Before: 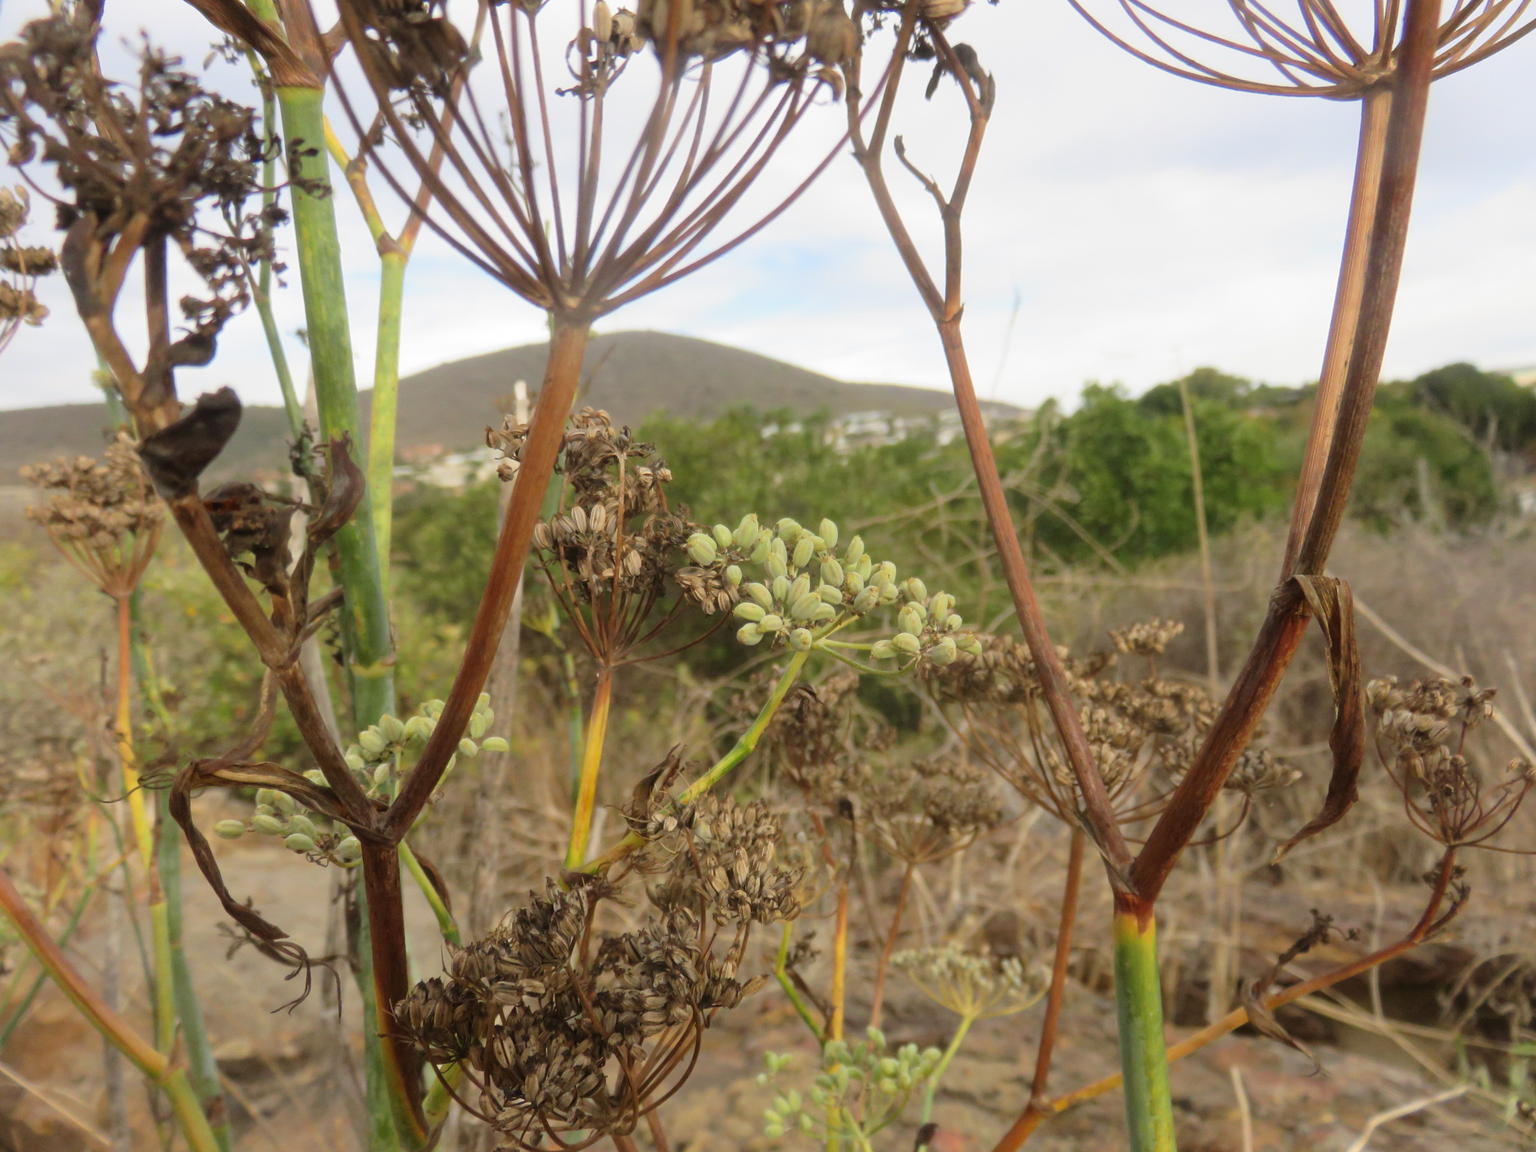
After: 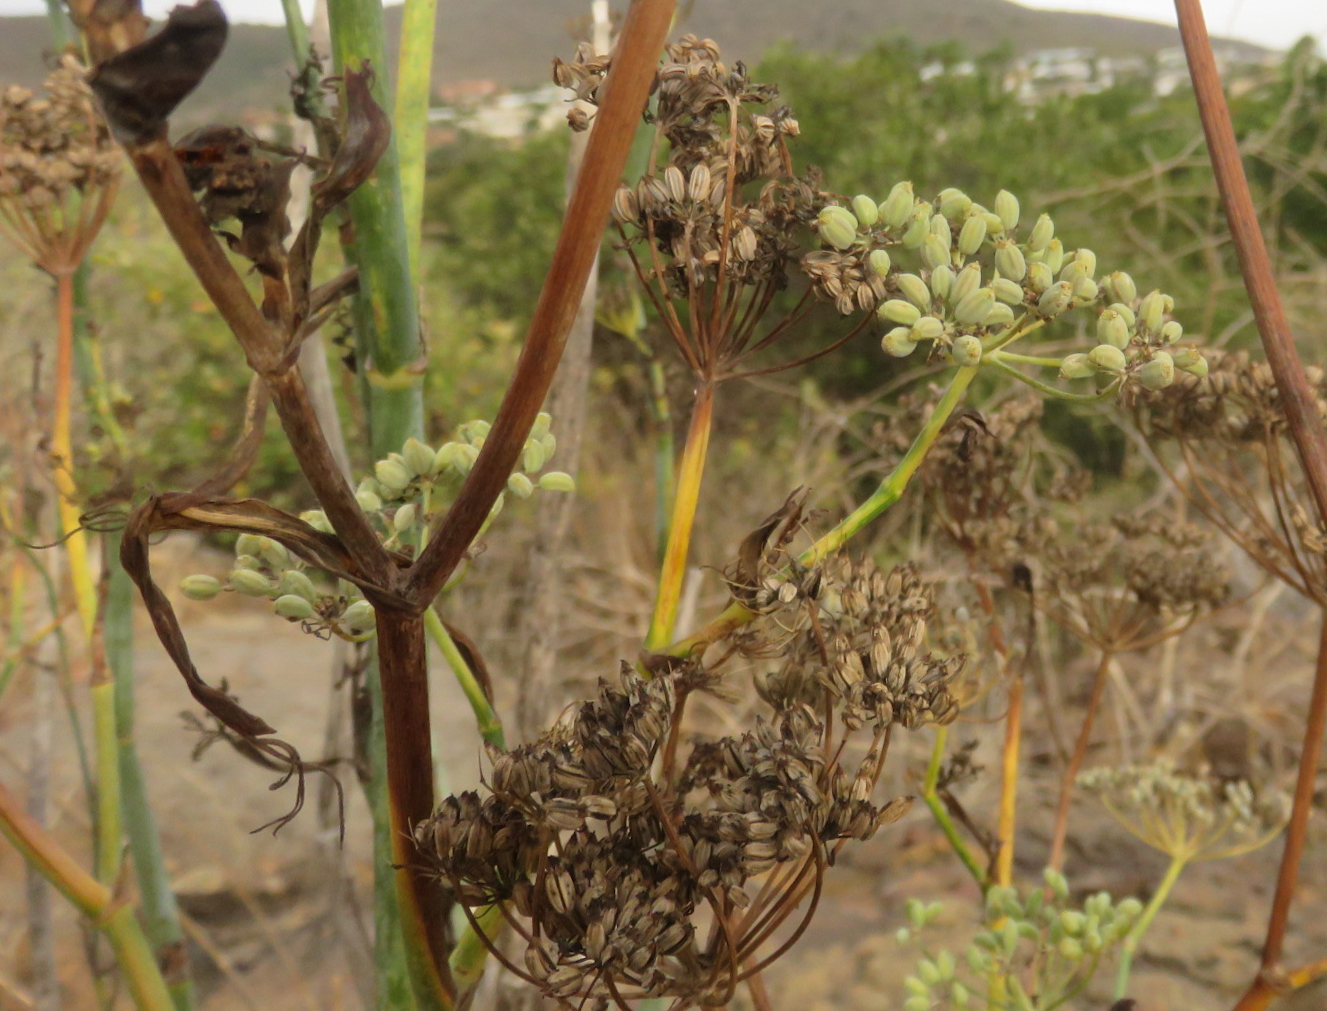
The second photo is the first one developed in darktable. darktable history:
crop and rotate: angle -1.22°, left 3.596%, top 32.261%, right 29.755%
